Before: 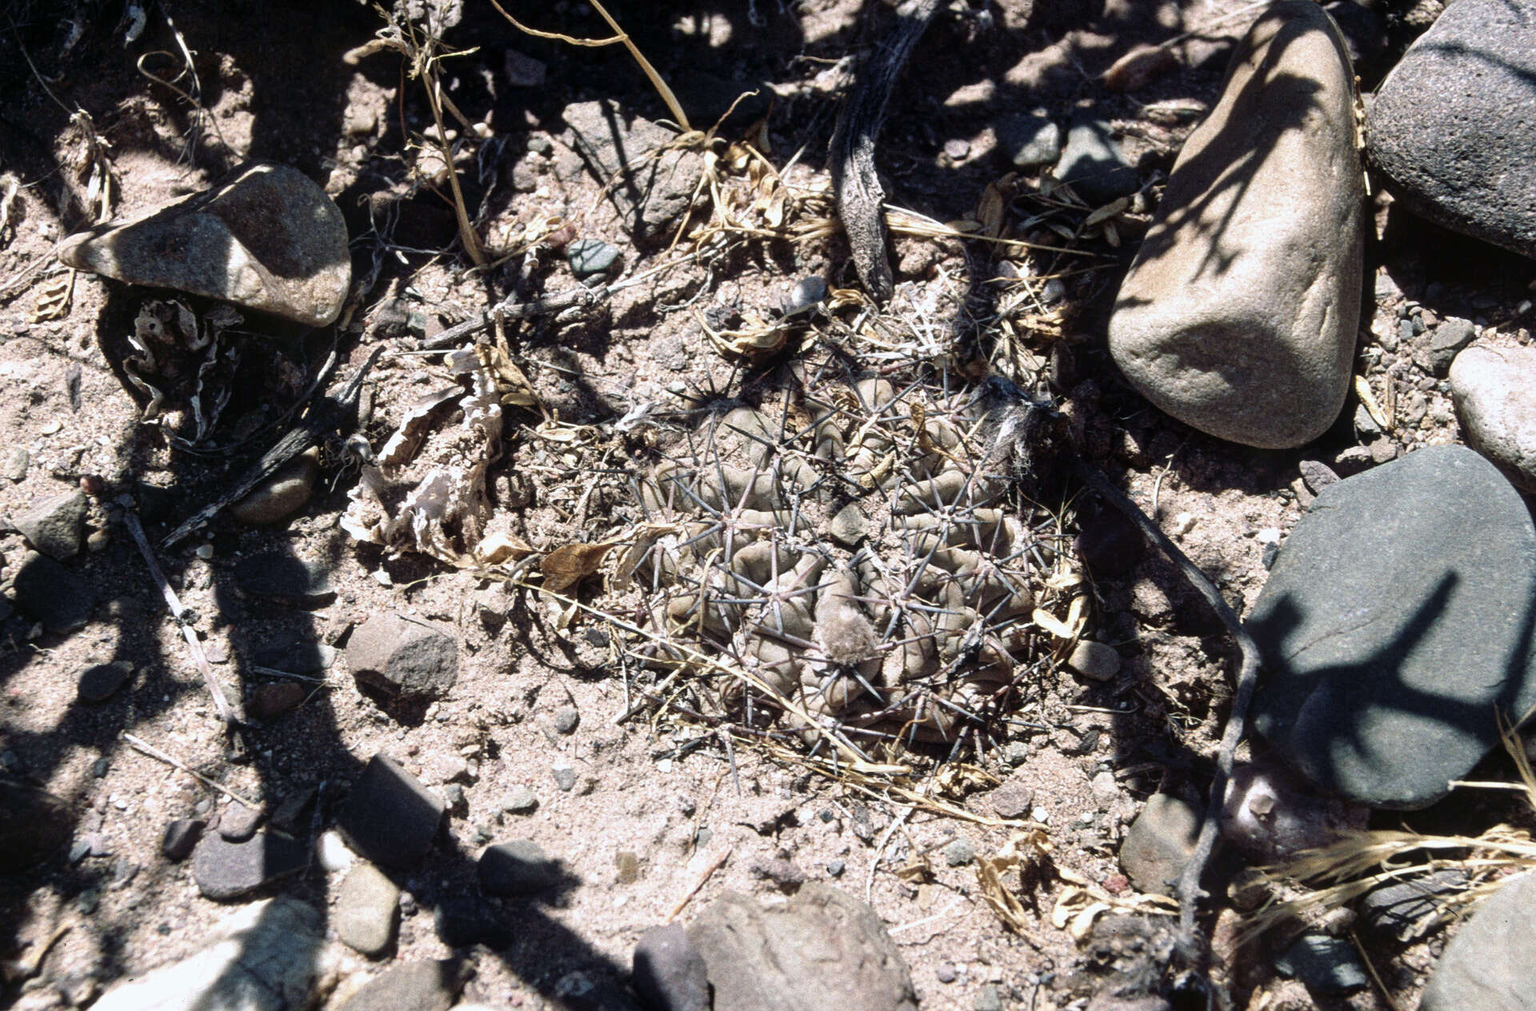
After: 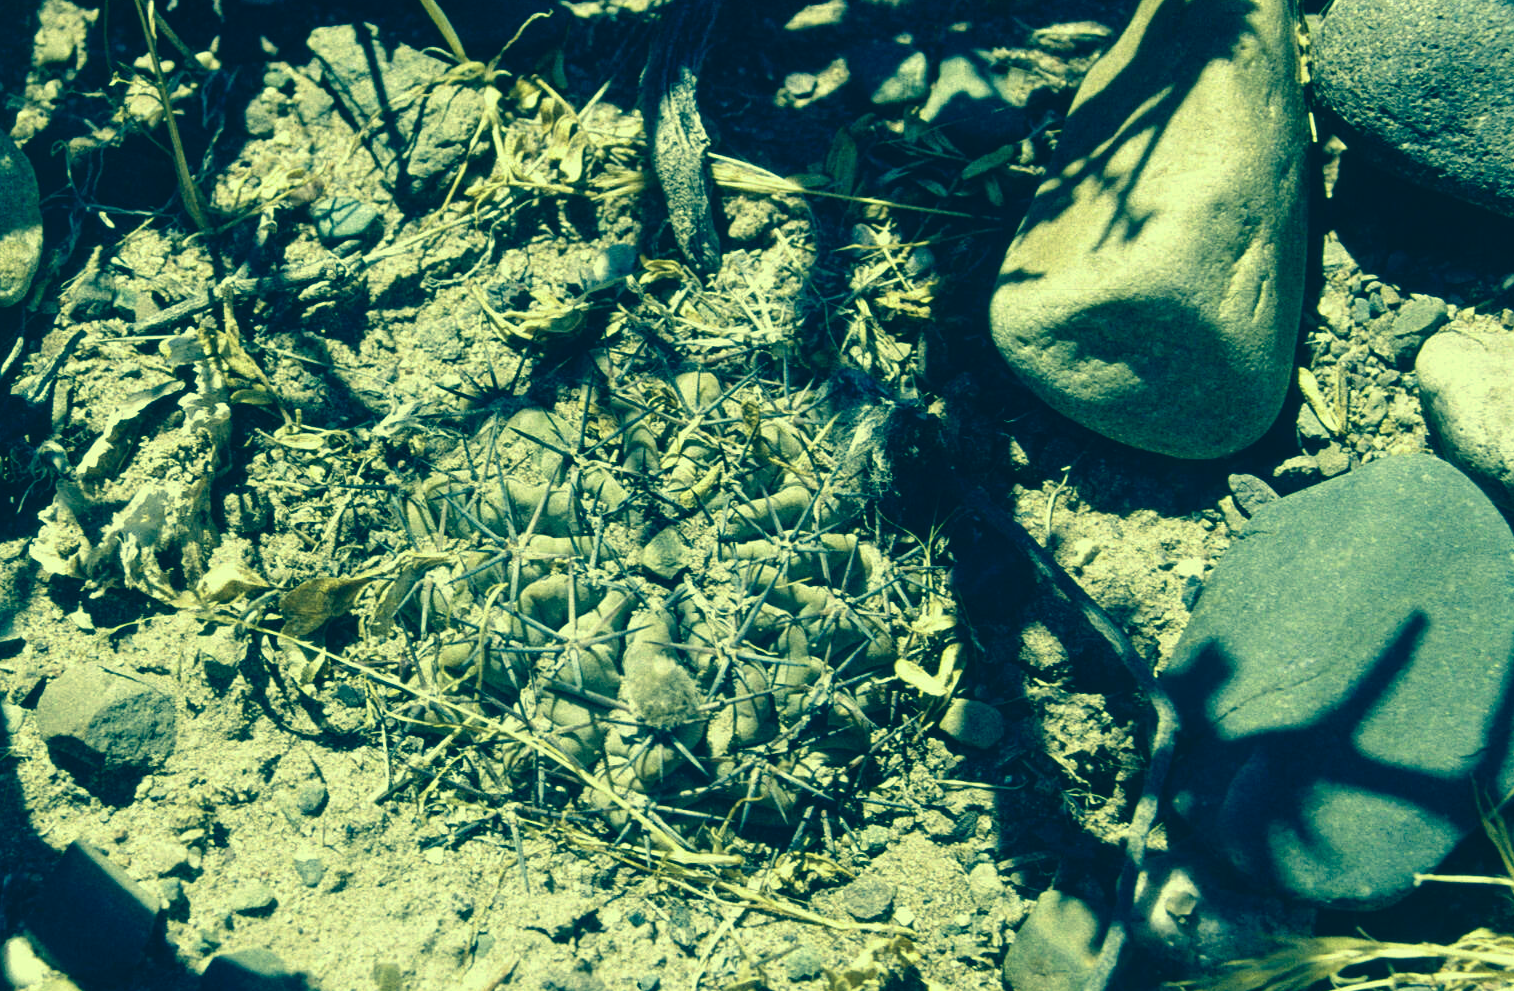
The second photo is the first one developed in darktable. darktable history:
crop and rotate: left 20.631%, top 8.099%, right 0.465%, bottom 13.459%
color correction: highlights a* -15.96, highlights b* 39.66, shadows a* -39.6, shadows b* -26.7
